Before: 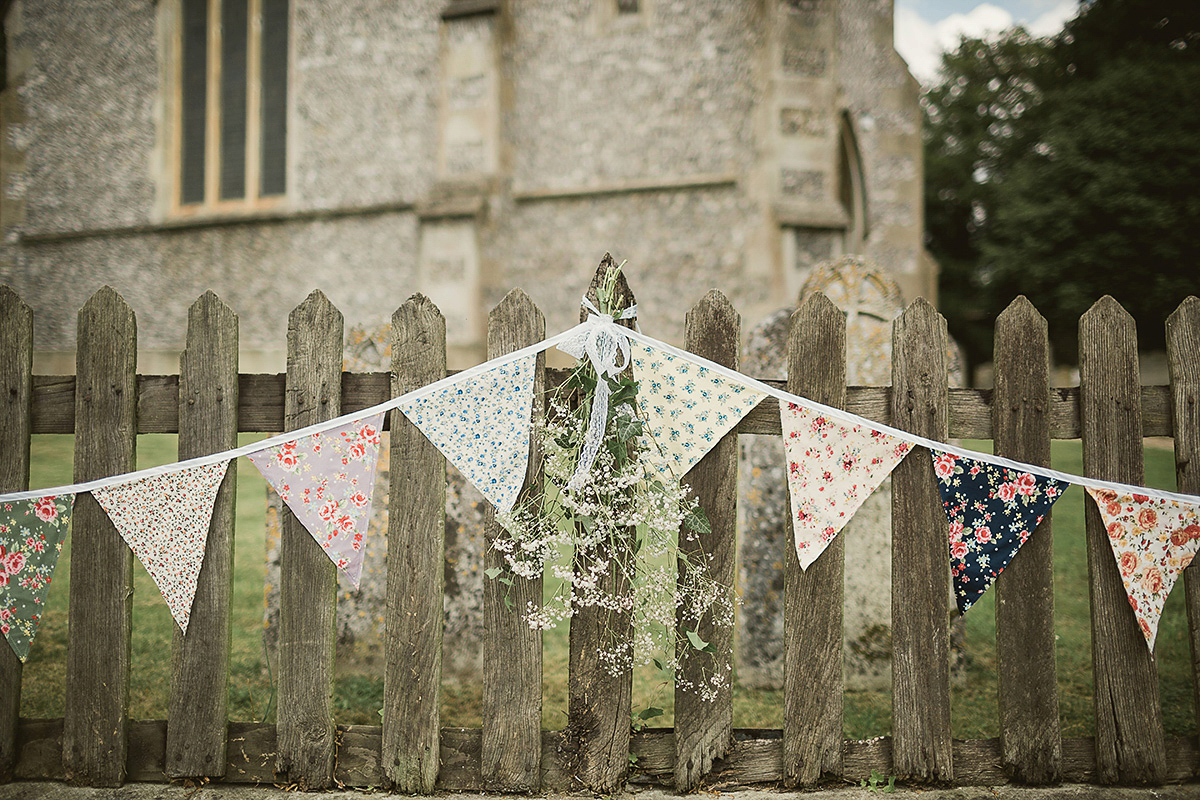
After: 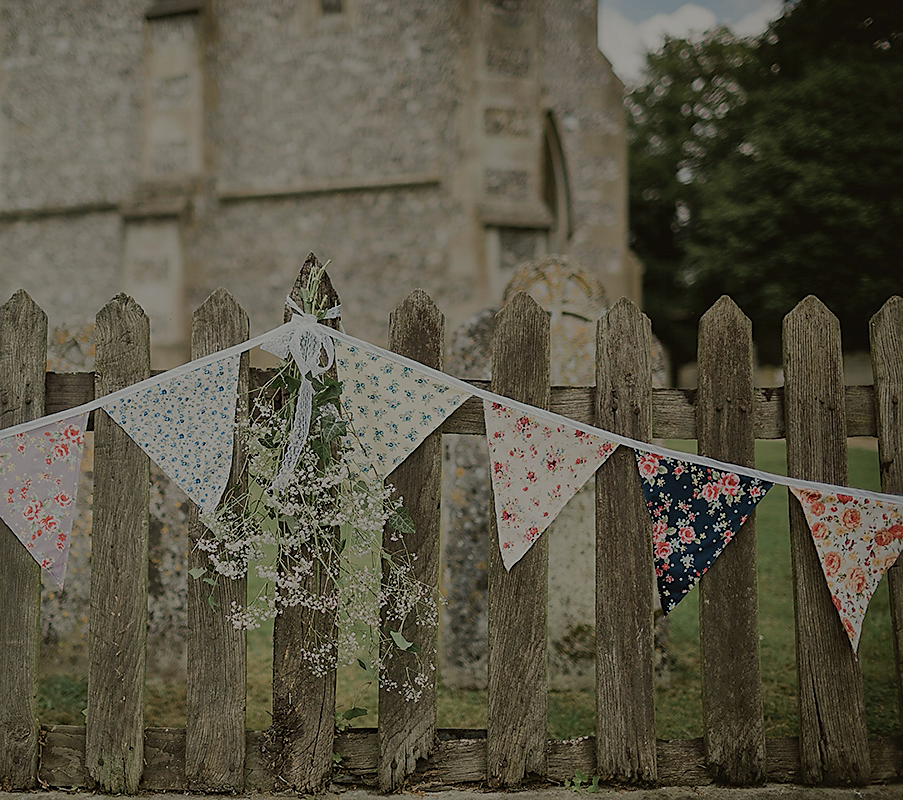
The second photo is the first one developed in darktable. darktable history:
exposure: exposure -1.41 EV, compensate highlight preservation false
crop and rotate: left 24.679%
sharpen: radius 1.852, amount 0.409, threshold 1.526
shadows and highlights: on, module defaults
